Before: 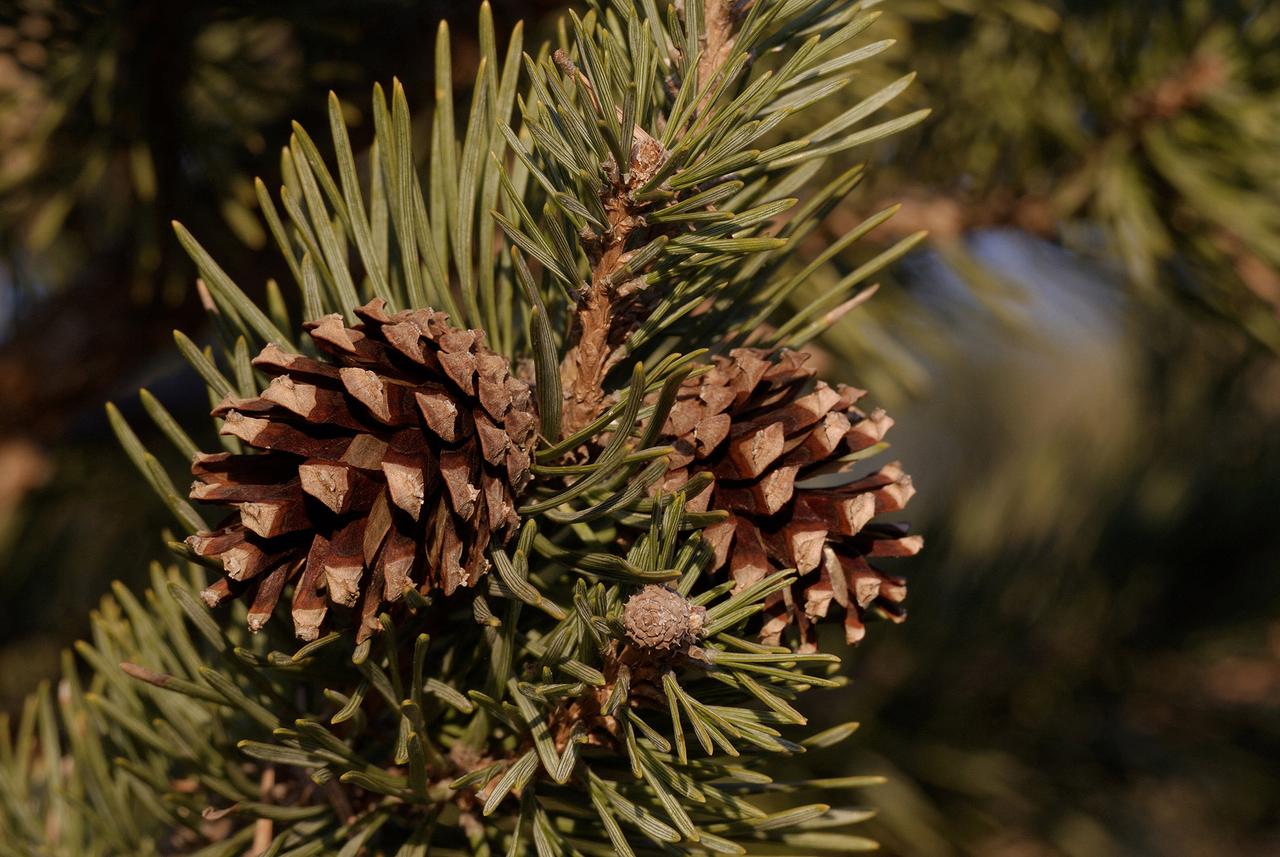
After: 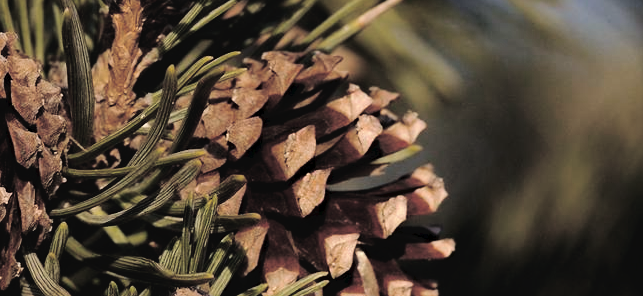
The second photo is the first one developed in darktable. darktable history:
crop: left 36.607%, top 34.735%, right 13.146%, bottom 30.611%
tone curve: curves: ch0 [(0, 0) (0.003, 0.03) (0.011, 0.032) (0.025, 0.035) (0.044, 0.038) (0.069, 0.041) (0.1, 0.058) (0.136, 0.091) (0.177, 0.133) (0.224, 0.181) (0.277, 0.268) (0.335, 0.363) (0.399, 0.461) (0.468, 0.554) (0.543, 0.633) (0.623, 0.709) (0.709, 0.784) (0.801, 0.869) (0.898, 0.938) (1, 1)], preserve colors none
contrast equalizer: octaves 7, y [[0.502, 0.505, 0.512, 0.529, 0.564, 0.588], [0.5 ×6], [0.502, 0.505, 0.512, 0.529, 0.564, 0.588], [0, 0.001, 0.001, 0.004, 0.008, 0.011], [0, 0.001, 0.001, 0.004, 0.008, 0.011]], mix -1
split-toning: shadows › hue 43.2°, shadows › saturation 0, highlights › hue 50.4°, highlights › saturation 1
haze removal: strength 0.29, distance 0.25, compatibility mode true, adaptive false
sharpen: amount 0.2
